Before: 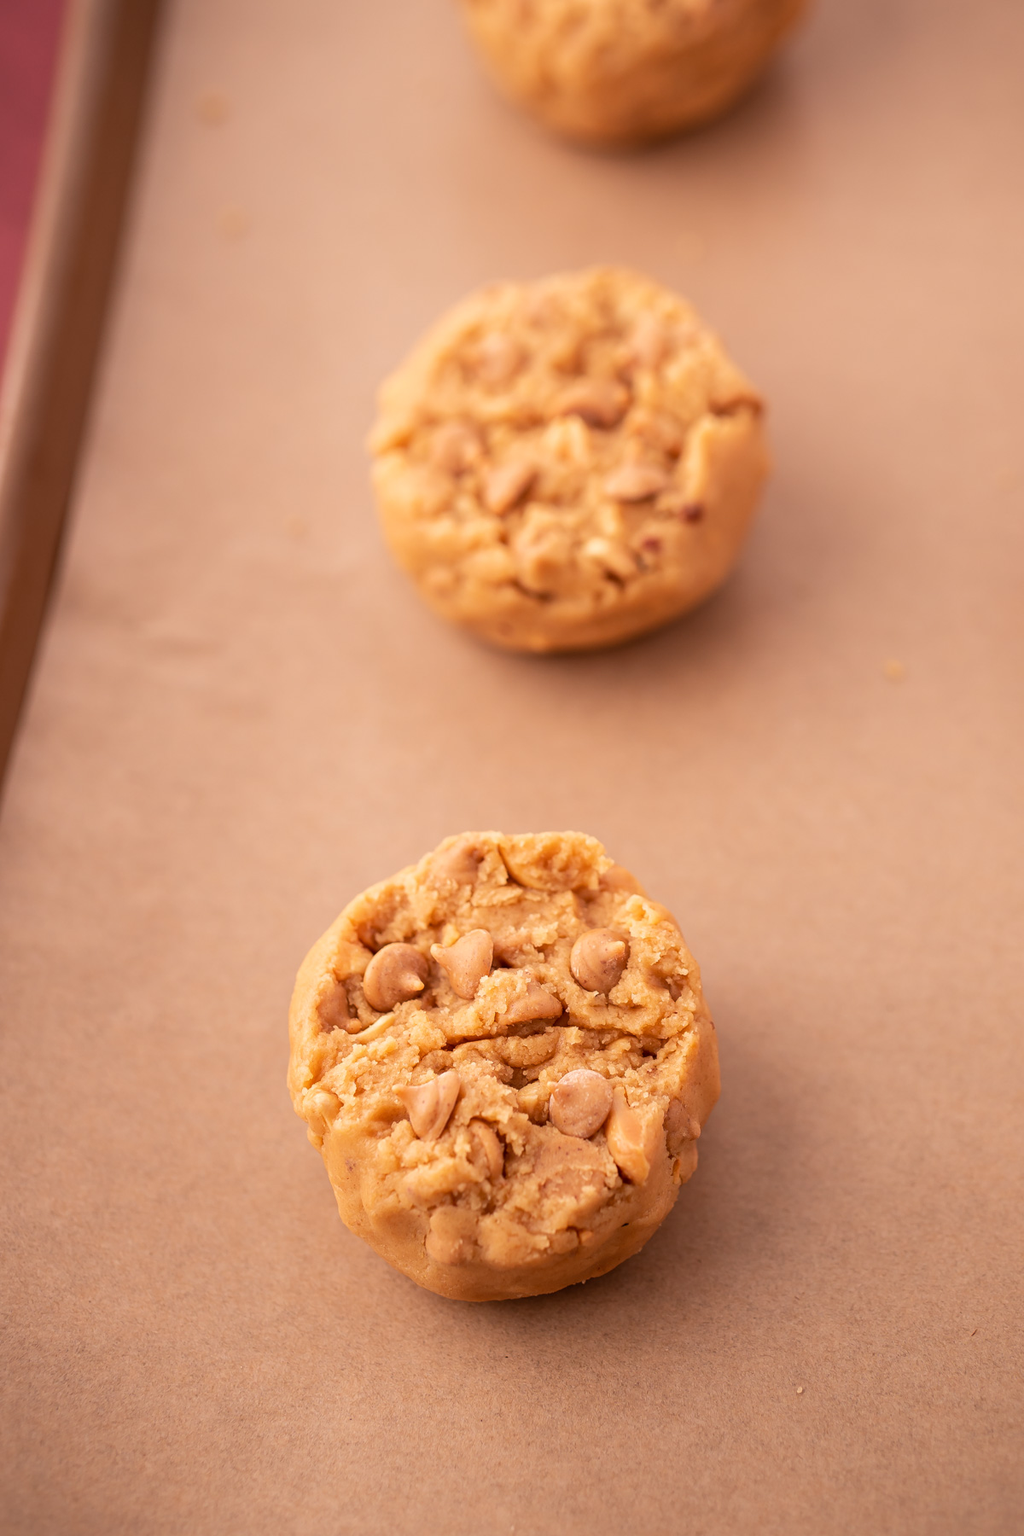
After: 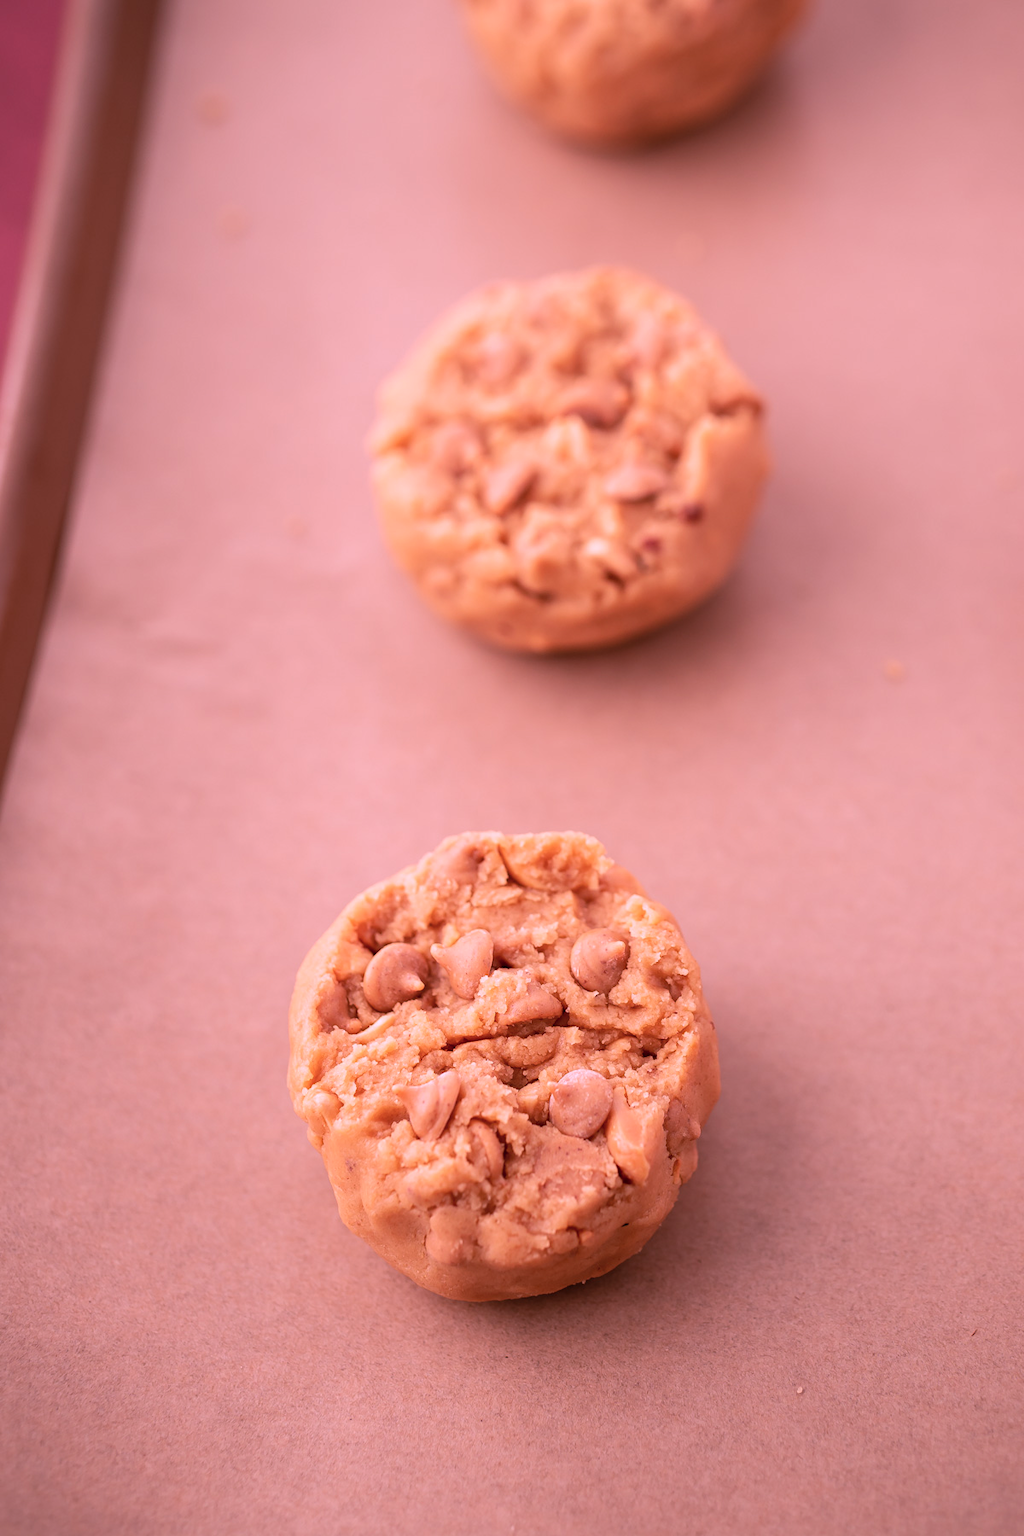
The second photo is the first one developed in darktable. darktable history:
color correction: highlights a* 15.26, highlights b* -20.39
